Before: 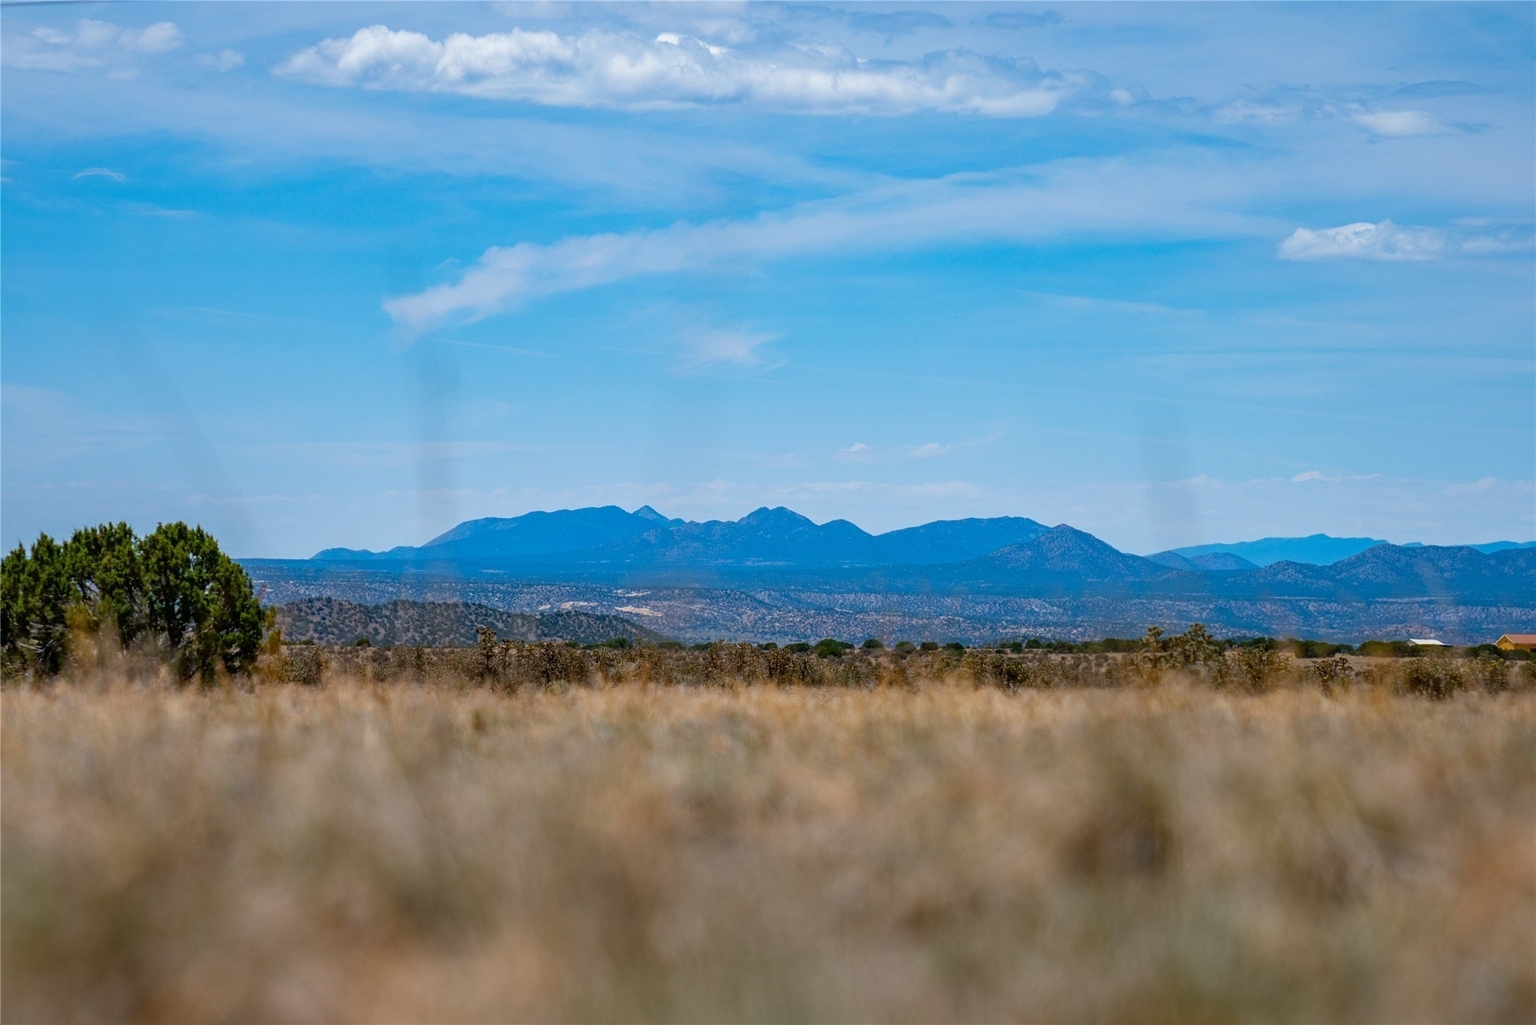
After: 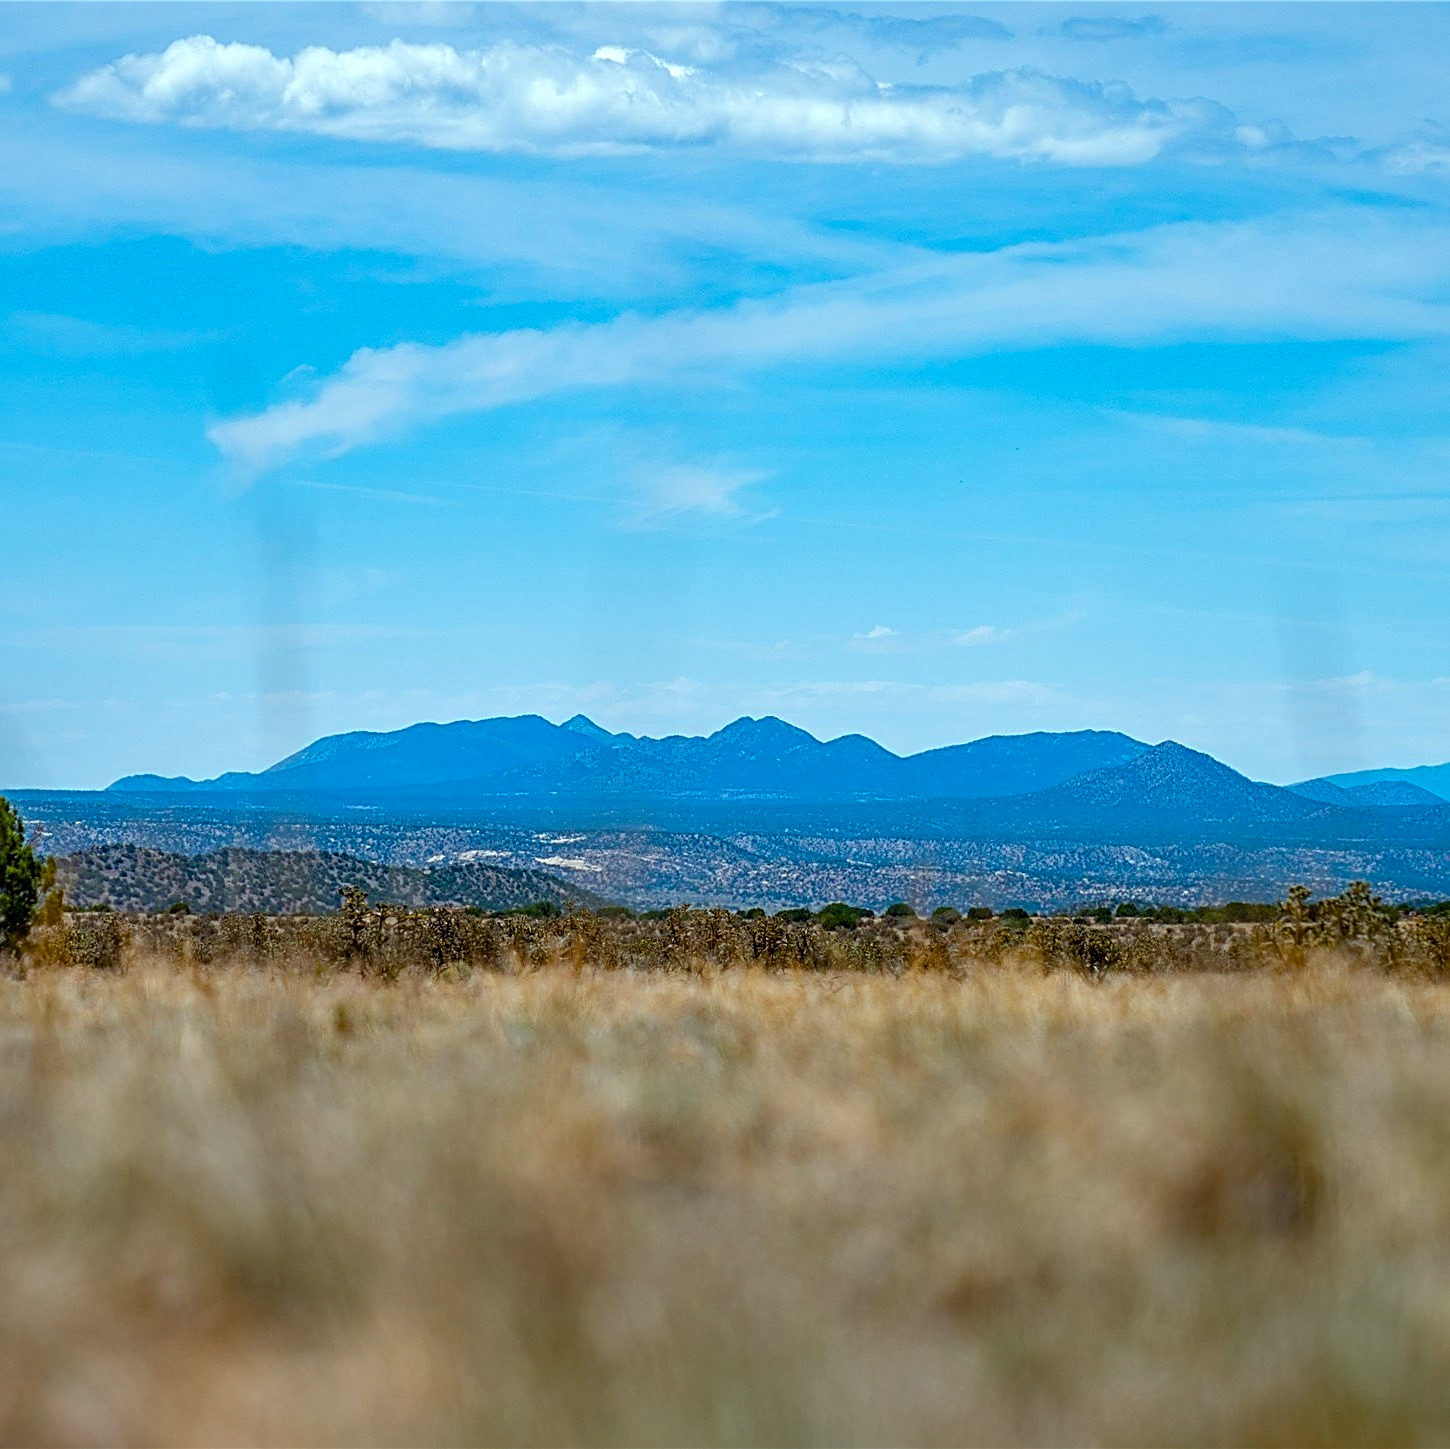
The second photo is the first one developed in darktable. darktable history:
crop: left 15.379%, right 17.845%
color balance rgb: shadows lift › chroma 0.717%, shadows lift › hue 115.31°, highlights gain › luminance 20.221%, highlights gain › chroma 2.716%, highlights gain › hue 172.68°, perceptual saturation grading › global saturation 0.072%, perceptual saturation grading › highlights -15.562%, perceptual saturation grading › shadows 24.876%, global vibrance 20%
sharpen: radius 2.629, amount 0.701
